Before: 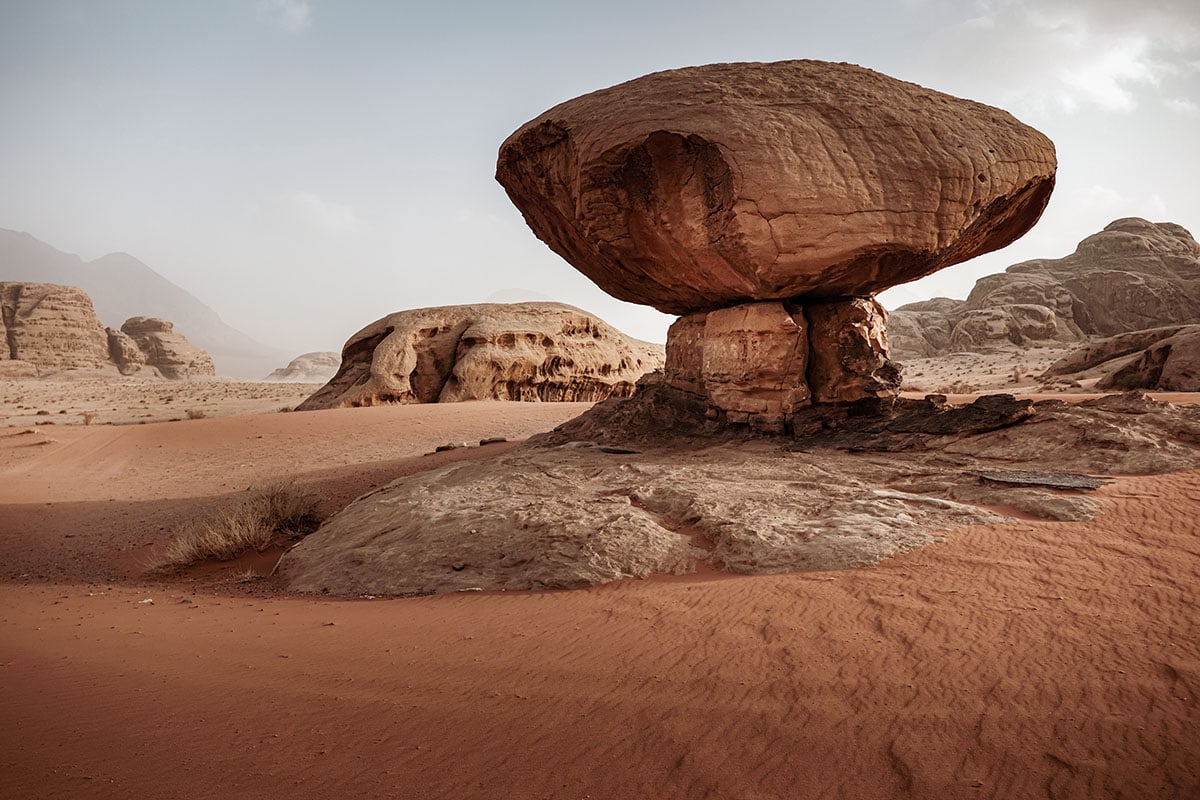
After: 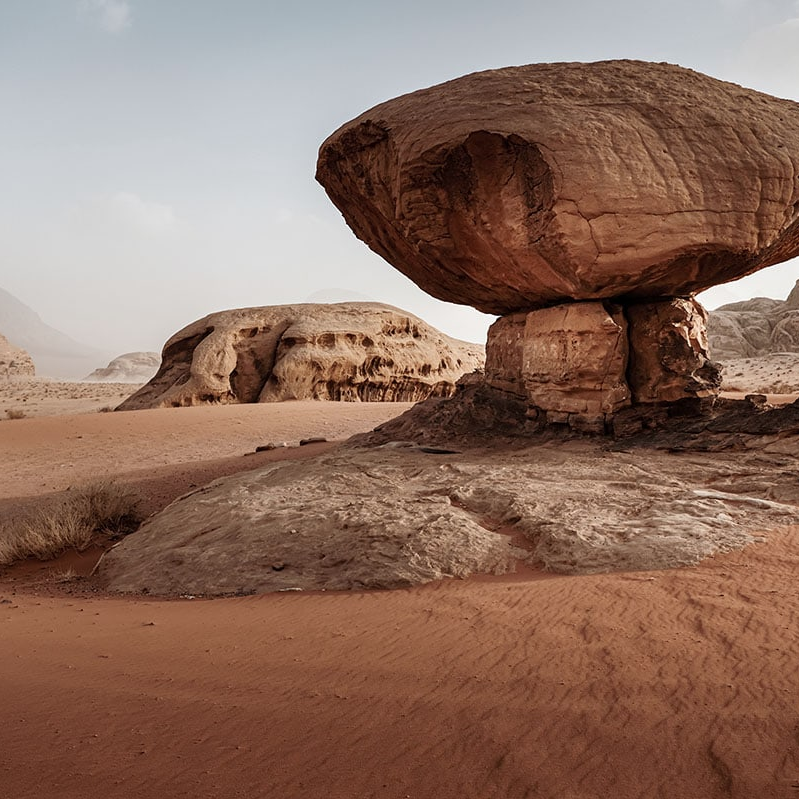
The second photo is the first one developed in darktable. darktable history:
contrast brightness saturation: saturation -0.05
crop and rotate: left 15.055%, right 18.278%
